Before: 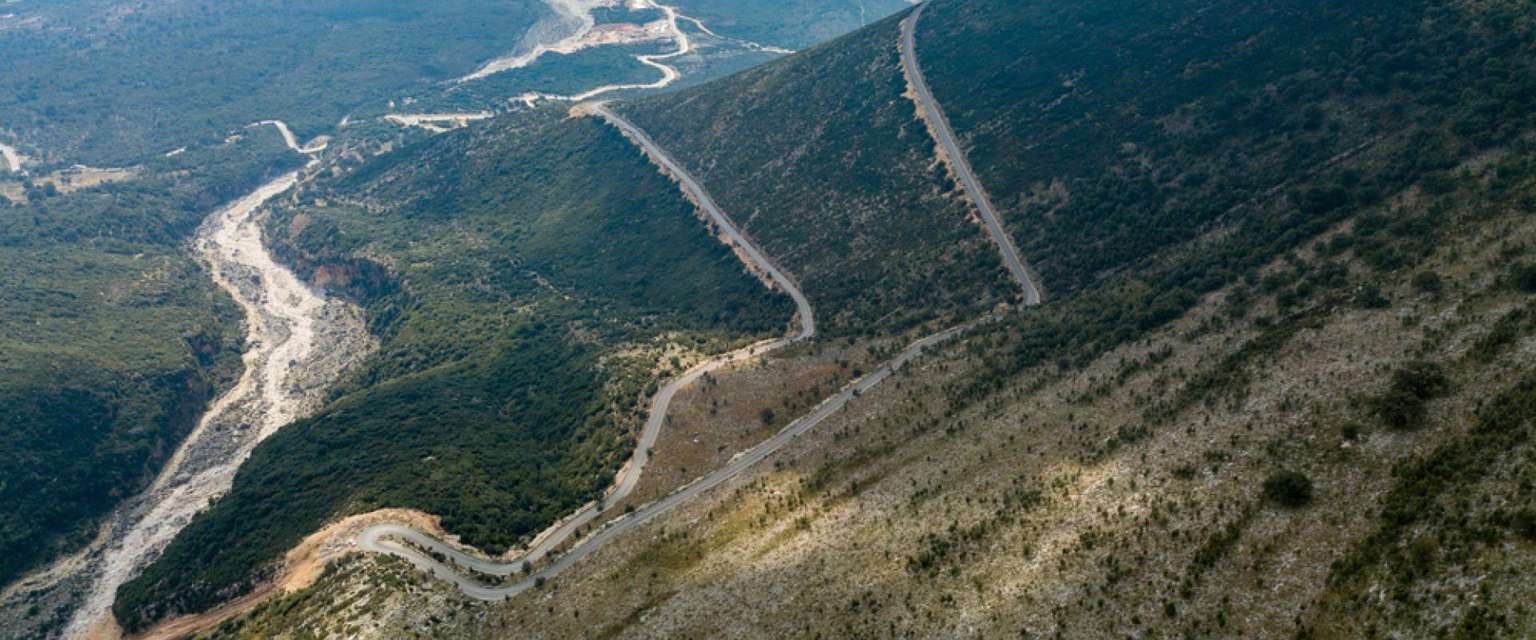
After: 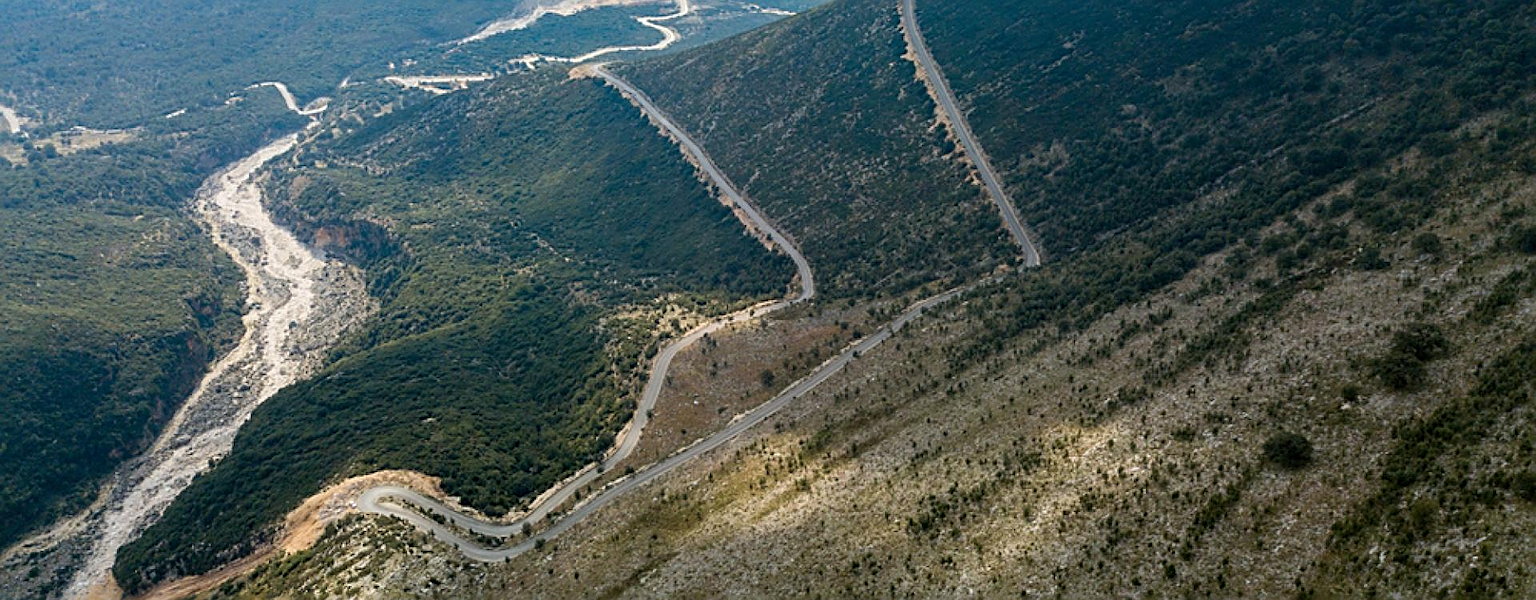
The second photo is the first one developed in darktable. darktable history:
sharpen: radius 2.584, amount 0.688
crop and rotate: top 6.25%
